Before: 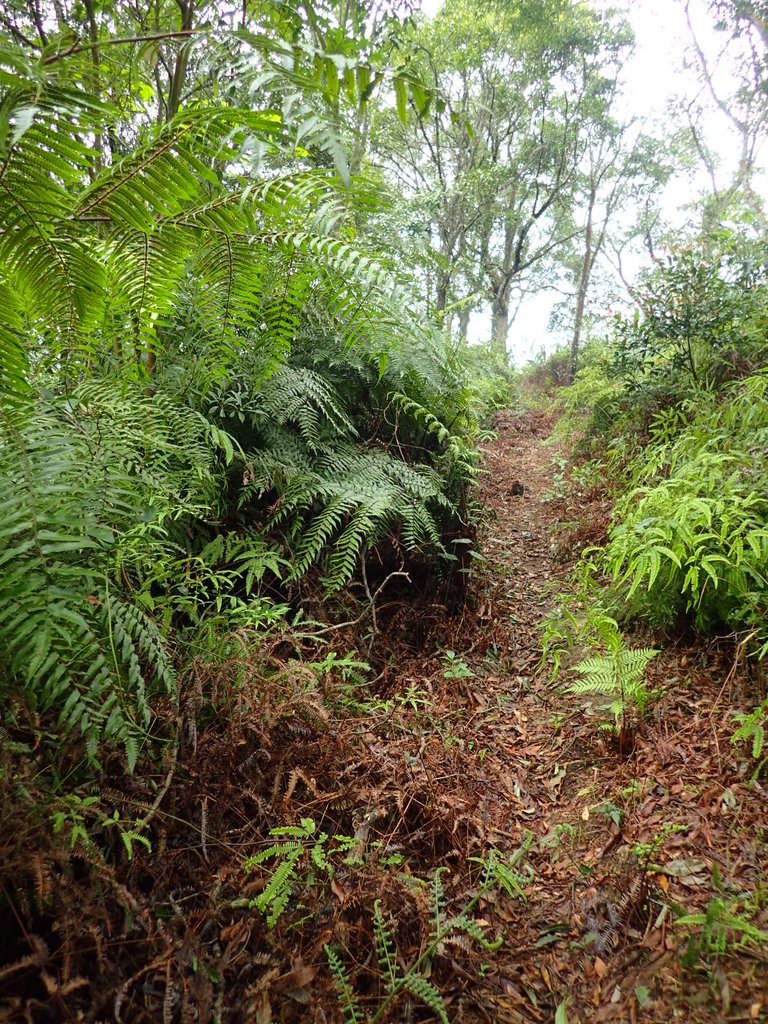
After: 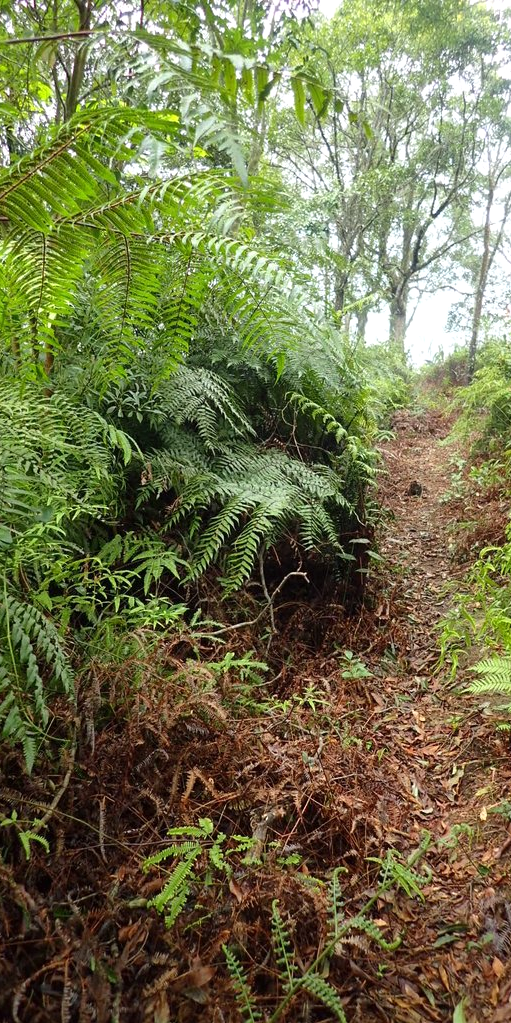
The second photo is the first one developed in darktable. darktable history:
exposure: exposure 0.13 EV, compensate highlight preservation false
crop and rotate: left 13.343%, right 20.012%
